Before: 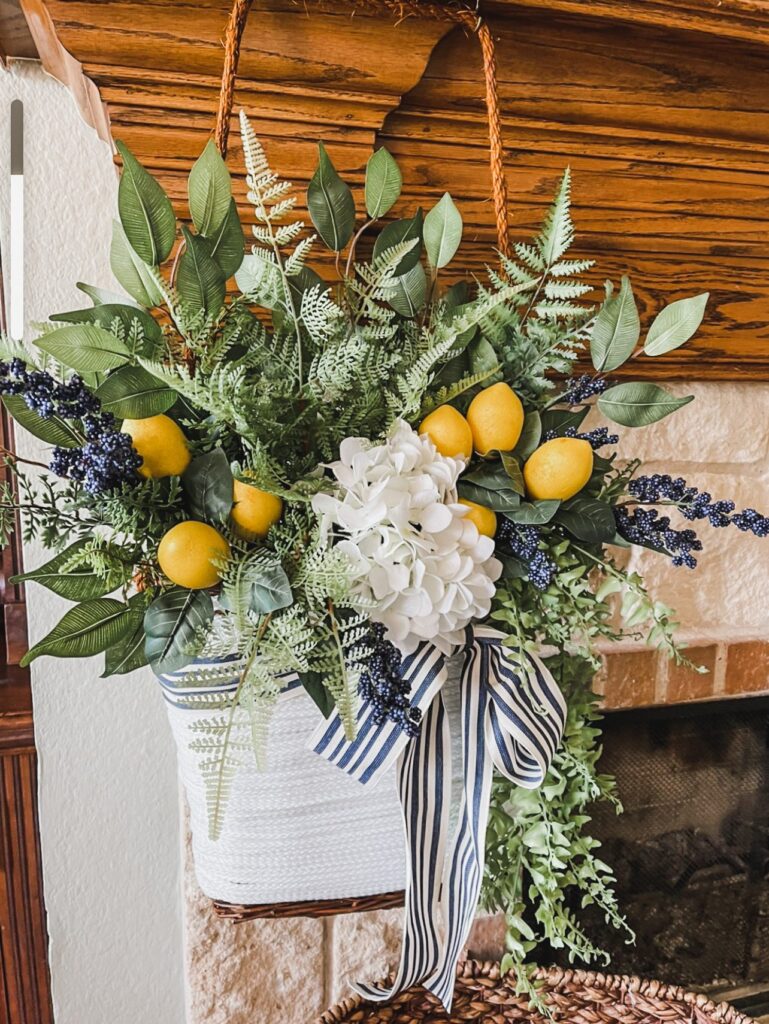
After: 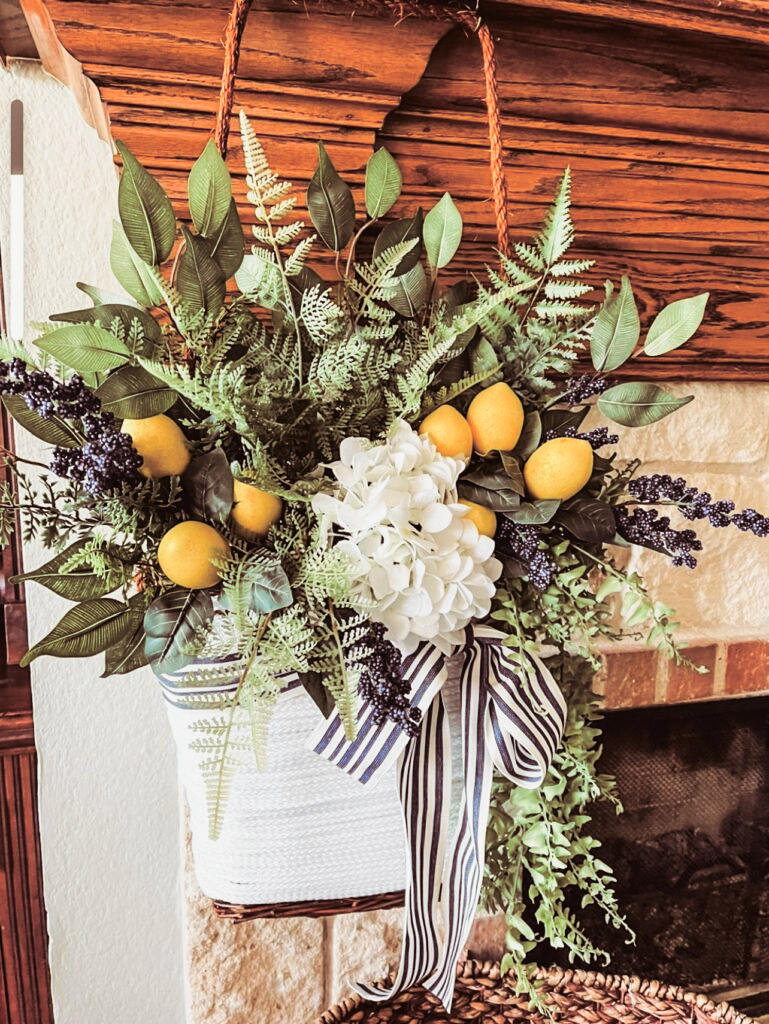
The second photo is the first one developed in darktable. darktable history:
tone curve: curves: ch0 [(0.003, 0.029) (0.037, 0.036) (0.149, 0.117) (0.297, 0.318) (0.422, 0.474) (0.531, 0.6) (0.743, 0.809) (0.889, 0.941) (1, 0.98)]; ch1 [(0, 0) (0.305, 0.325) (0.453, 0.437) (0.482, 0.479) (0.501, 0.5) (0.506, 0.503) (0.564, 0.578) (0.587, 0.625) (0.666, 0.727) (1, 1)]; ch2 [(0, 0) (0.323, 0.277) (0.408, 0.399) (0.45, 0.48) (0.499, 0.502) (0.512, 0.523) (0.57, 0.595) (0.653, 0.671) (0.768, 0.744) (1, 1)], color space Lab, independent channels, preserve colors none
split-toning: shadows › saturation 0.41, highlights › saturation 0, compress 33.55%
